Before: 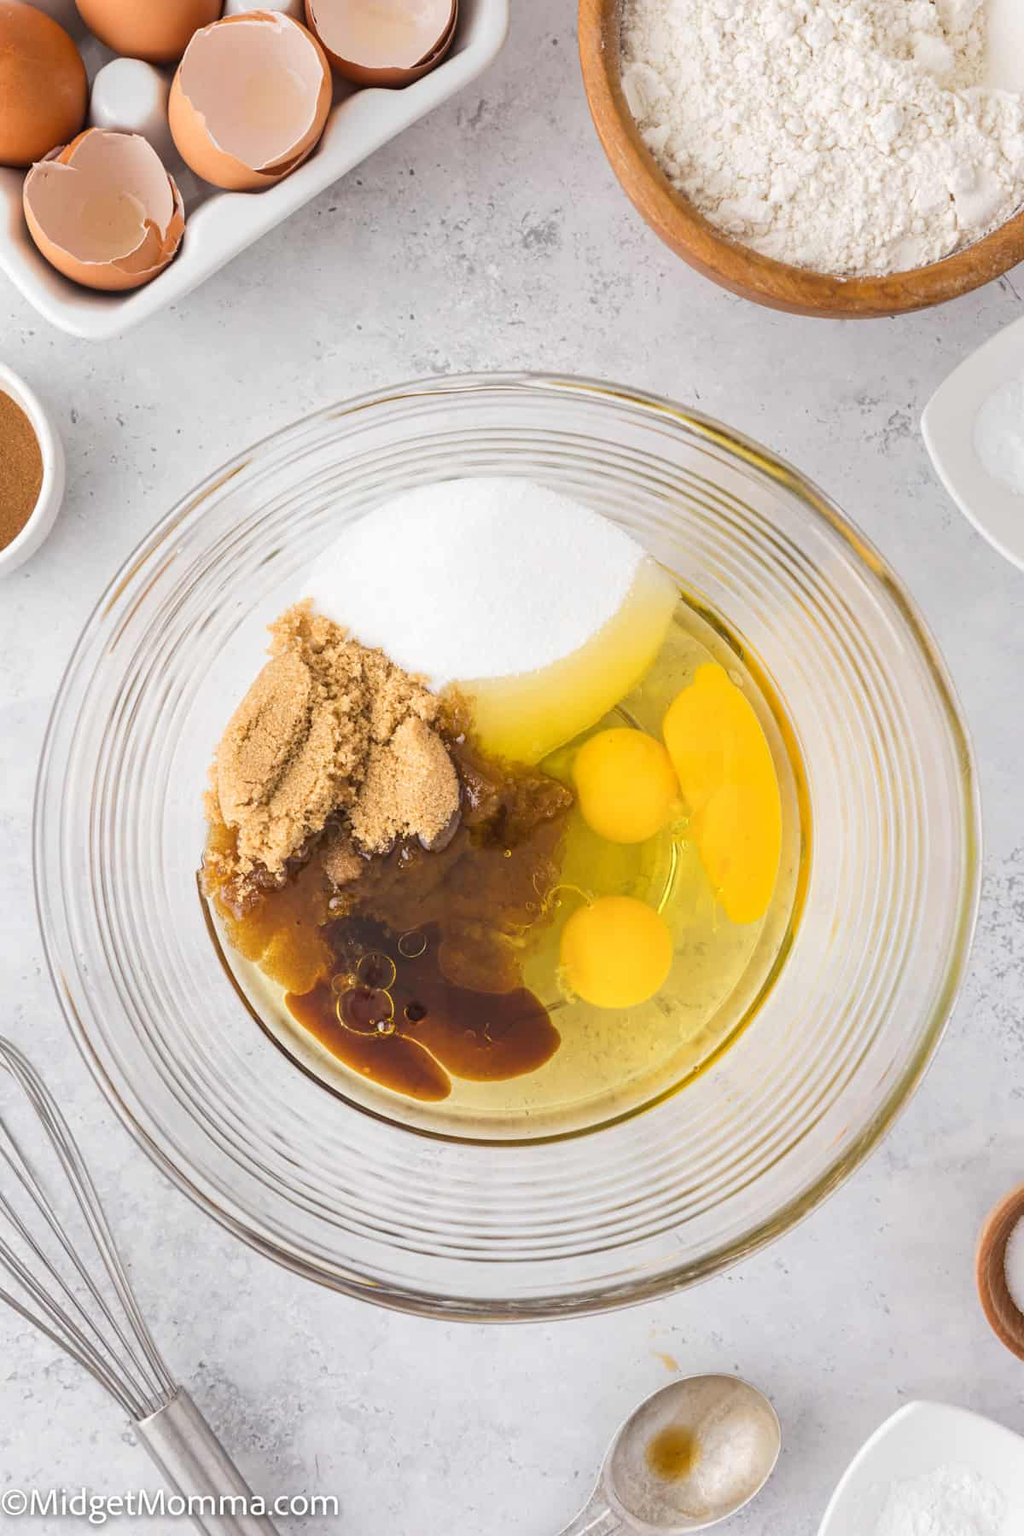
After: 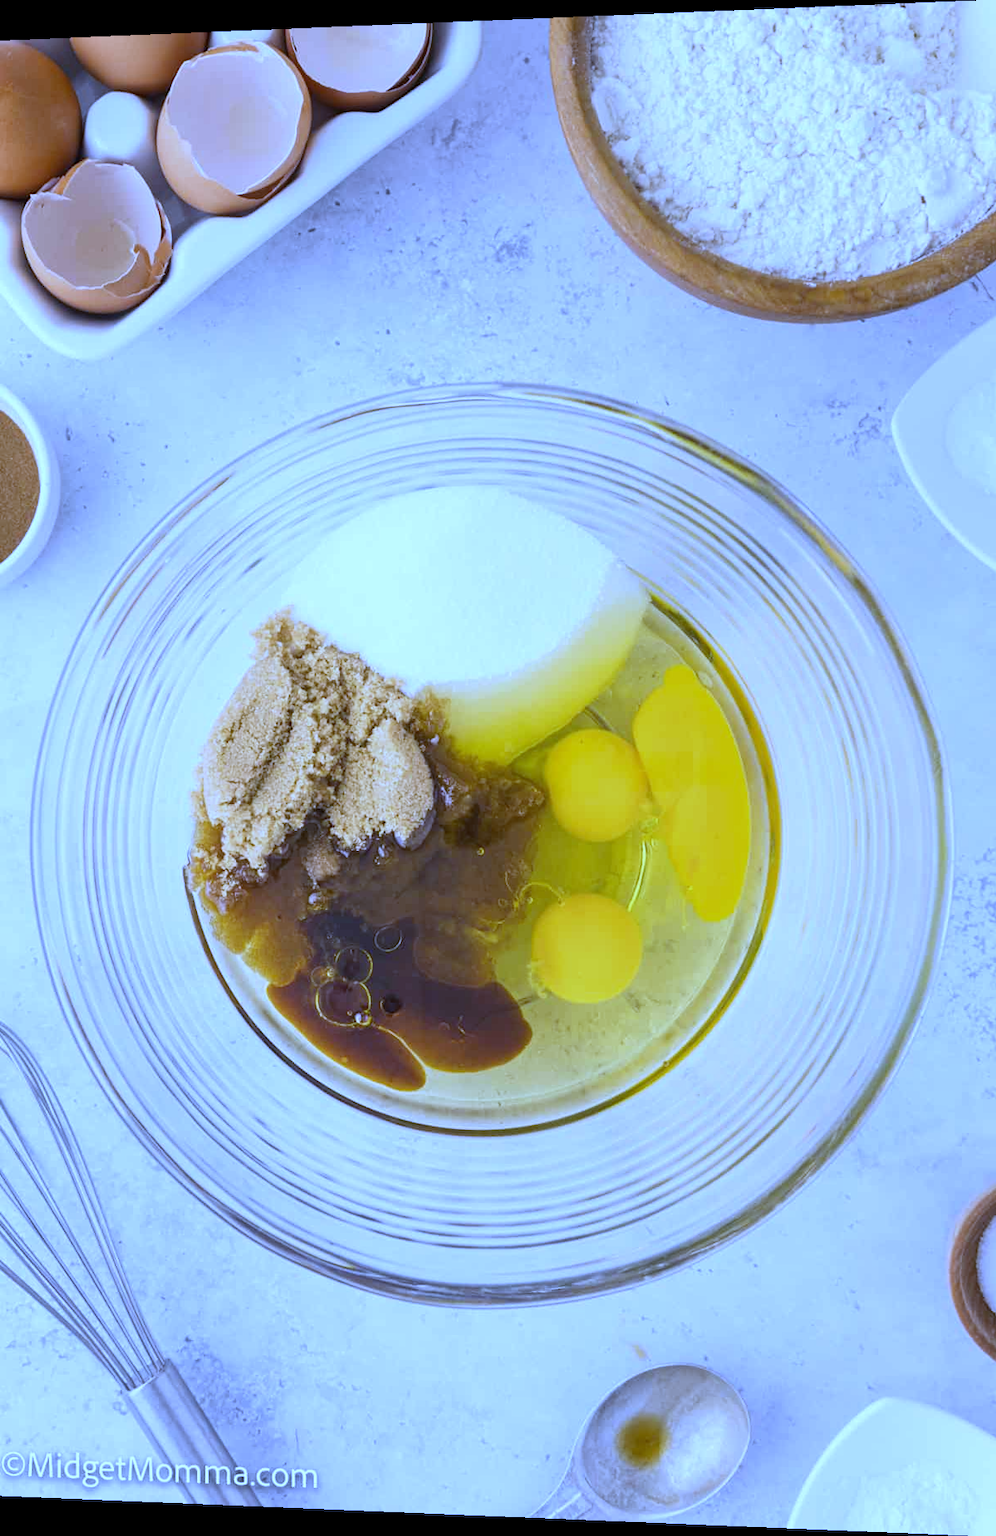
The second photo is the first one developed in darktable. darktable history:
white balance: red 0.766, blue 1.537
rotate and perspective: lens shift (horizontal) -0.055, automatic cropping off
